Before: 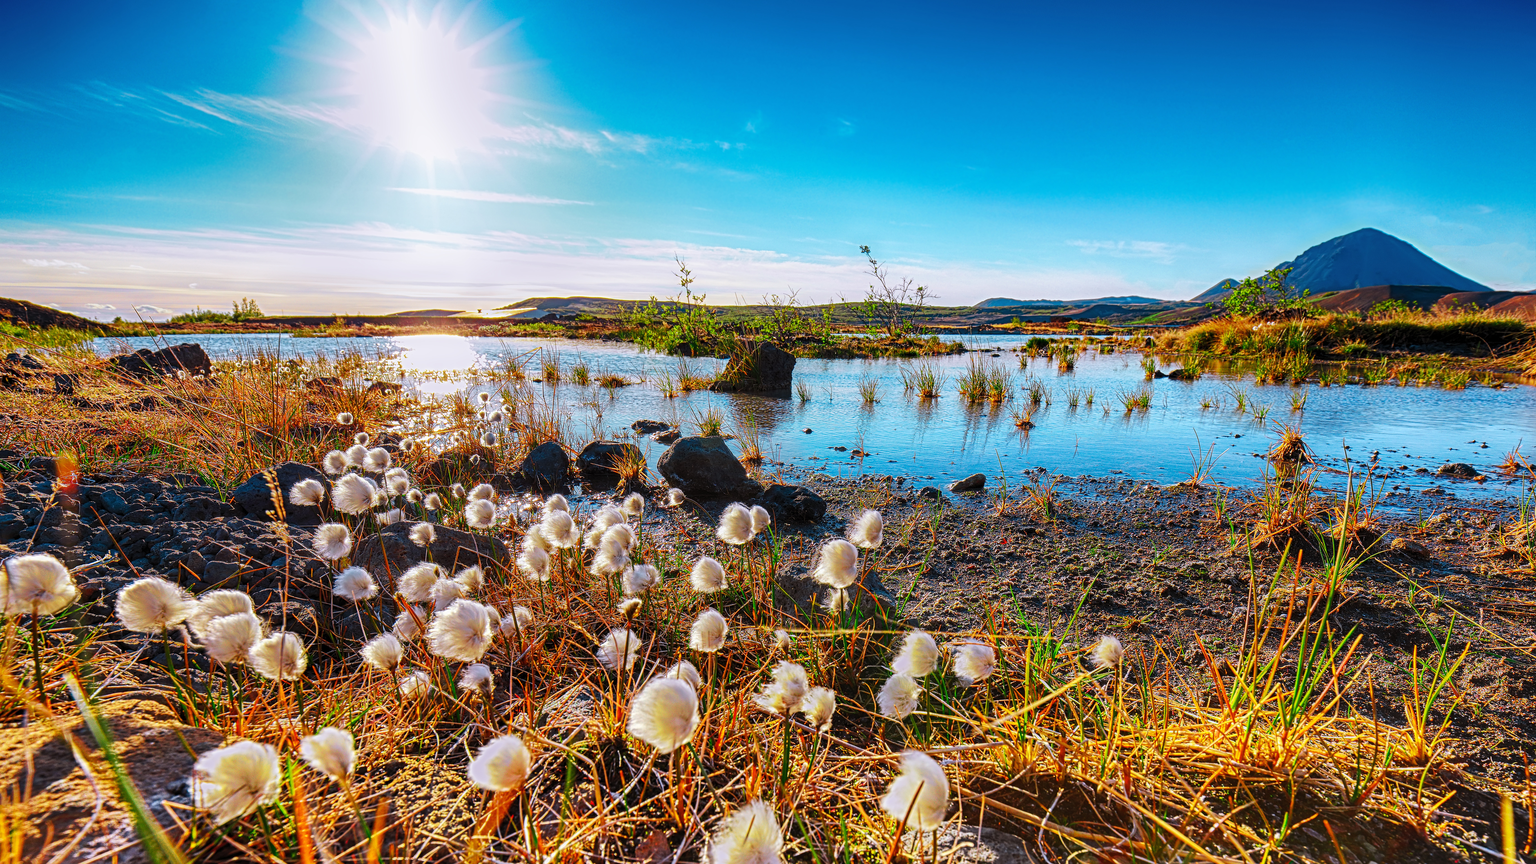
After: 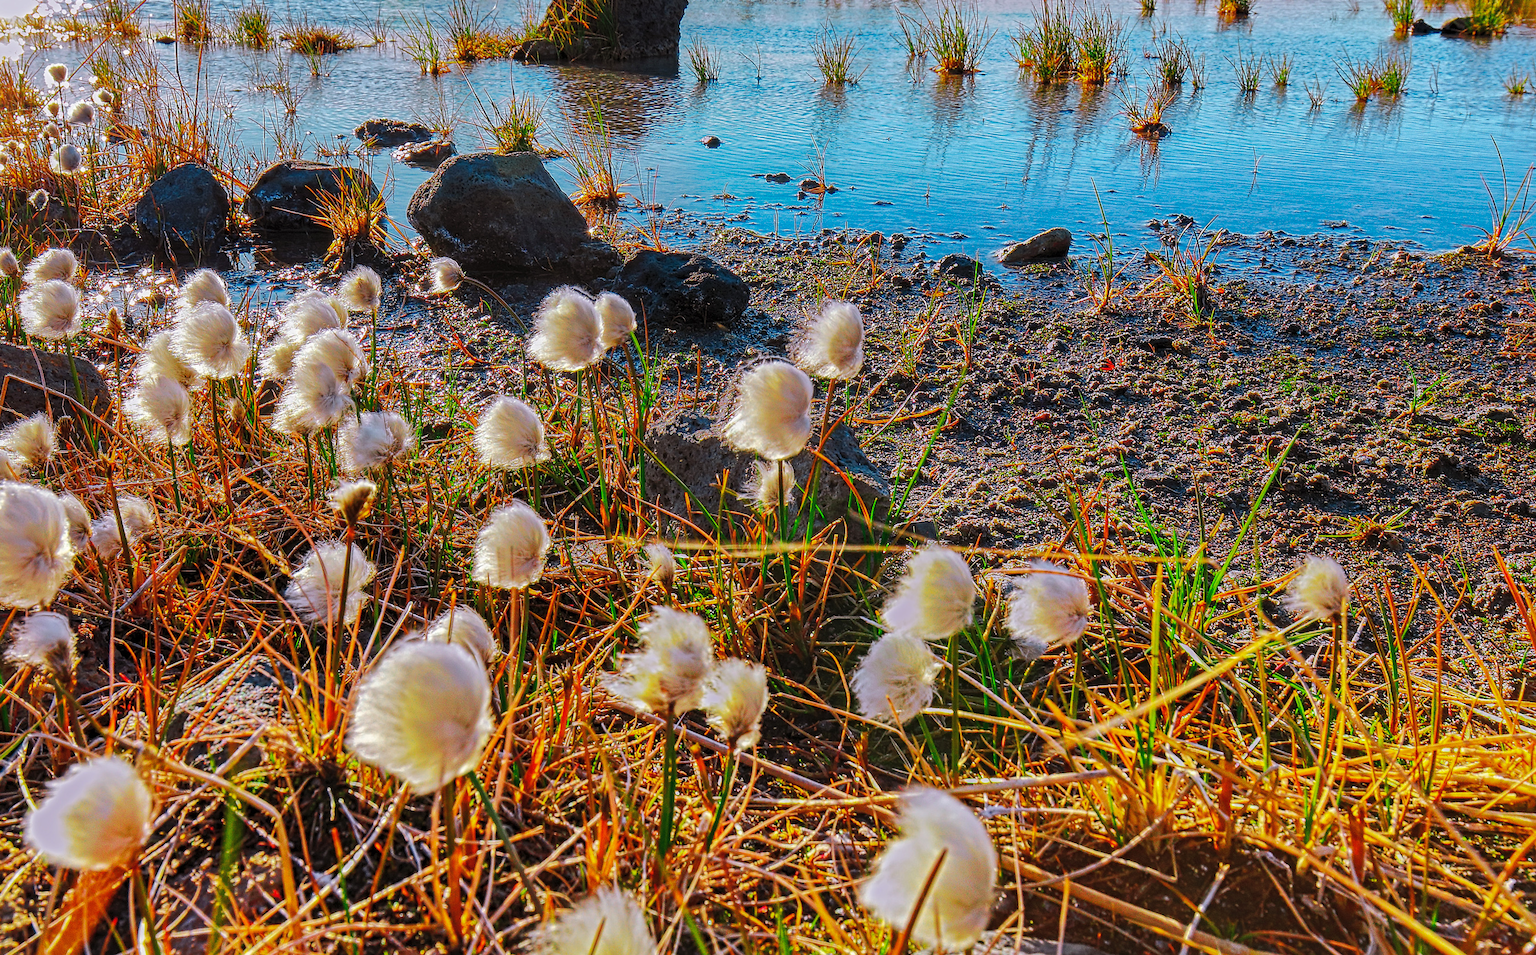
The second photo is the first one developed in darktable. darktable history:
crop: left 29.672%, top 41.786%, right 20.851%, bottom 3.487%
shadows and highlights: shadows 40, highlights -60
base curve: curves: ch0 [(0, 0) (0.989, 0.992)], preserve colors none
